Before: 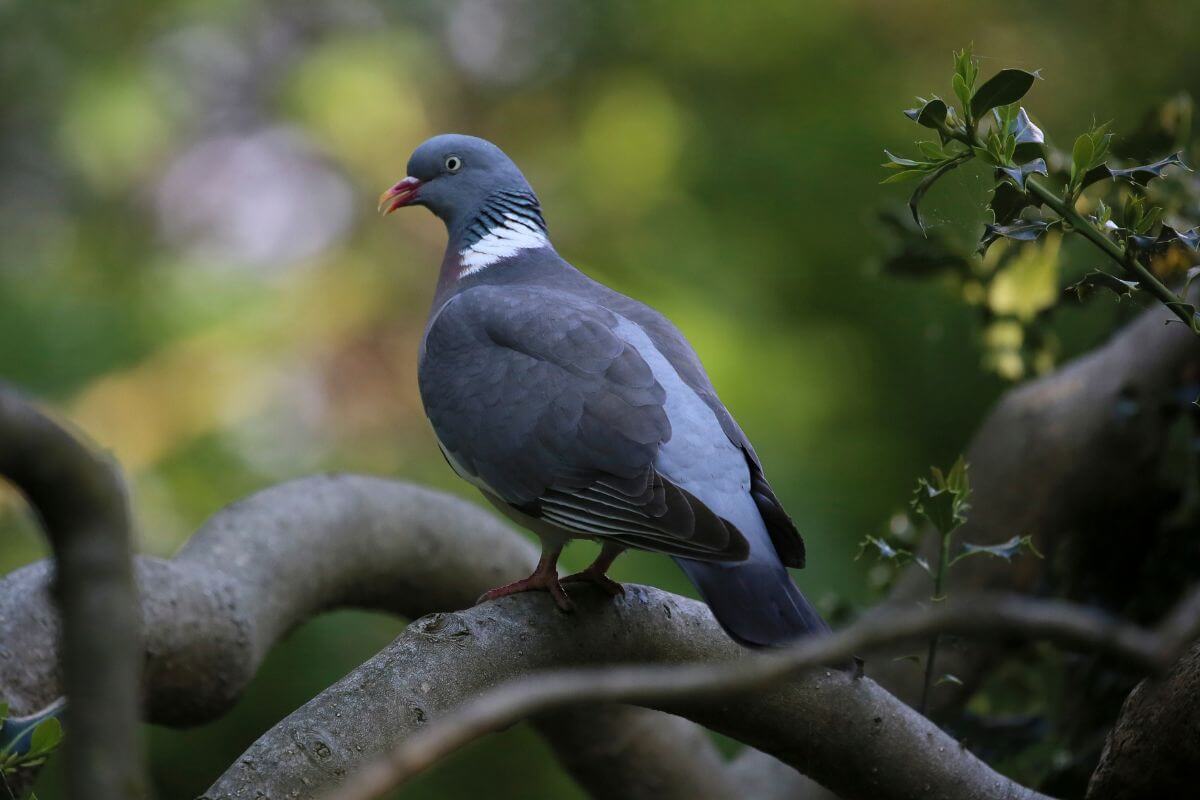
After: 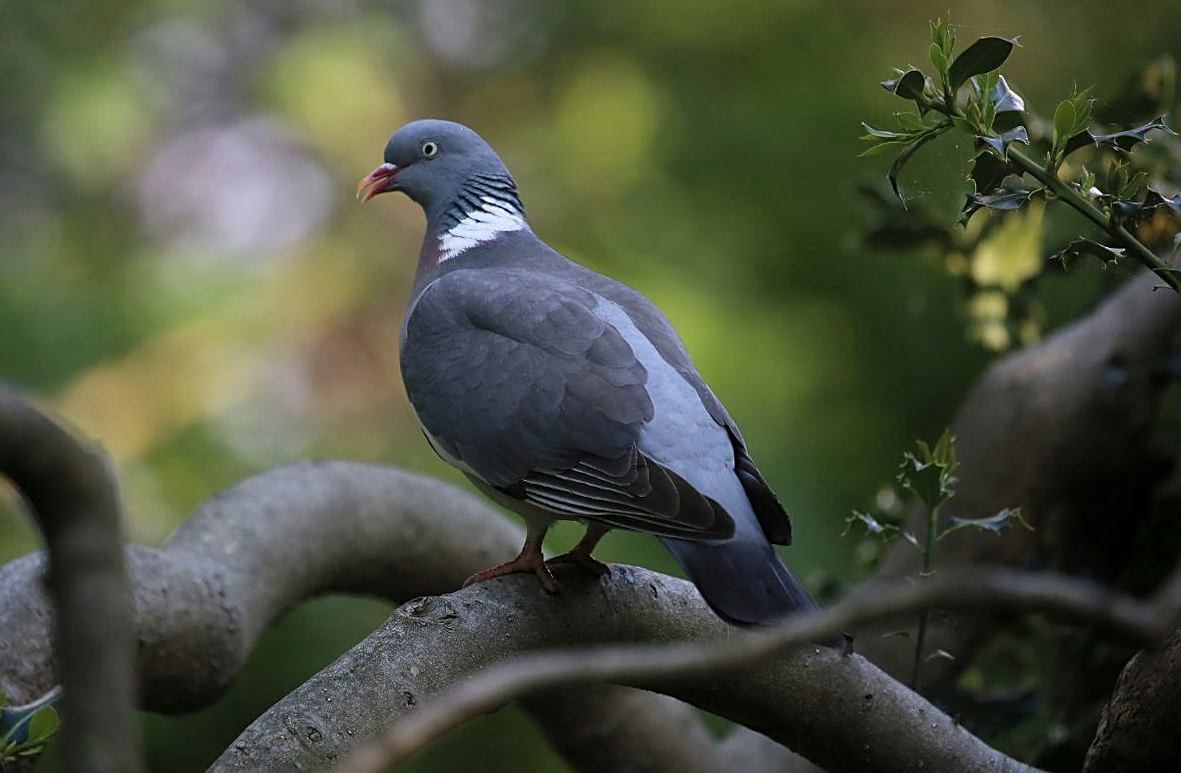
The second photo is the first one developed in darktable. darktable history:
rotate and perspective: rotation -1.32°, lens shift (horizontal) -0.031, crop left 0.015, crop right 0.985, crop top 0.047, crop bottom 0.982
sharpen: on, module defaults
bloom: threshold 82.5%, strength 16.25%
contrast brightness saturation: saturation -0.1
